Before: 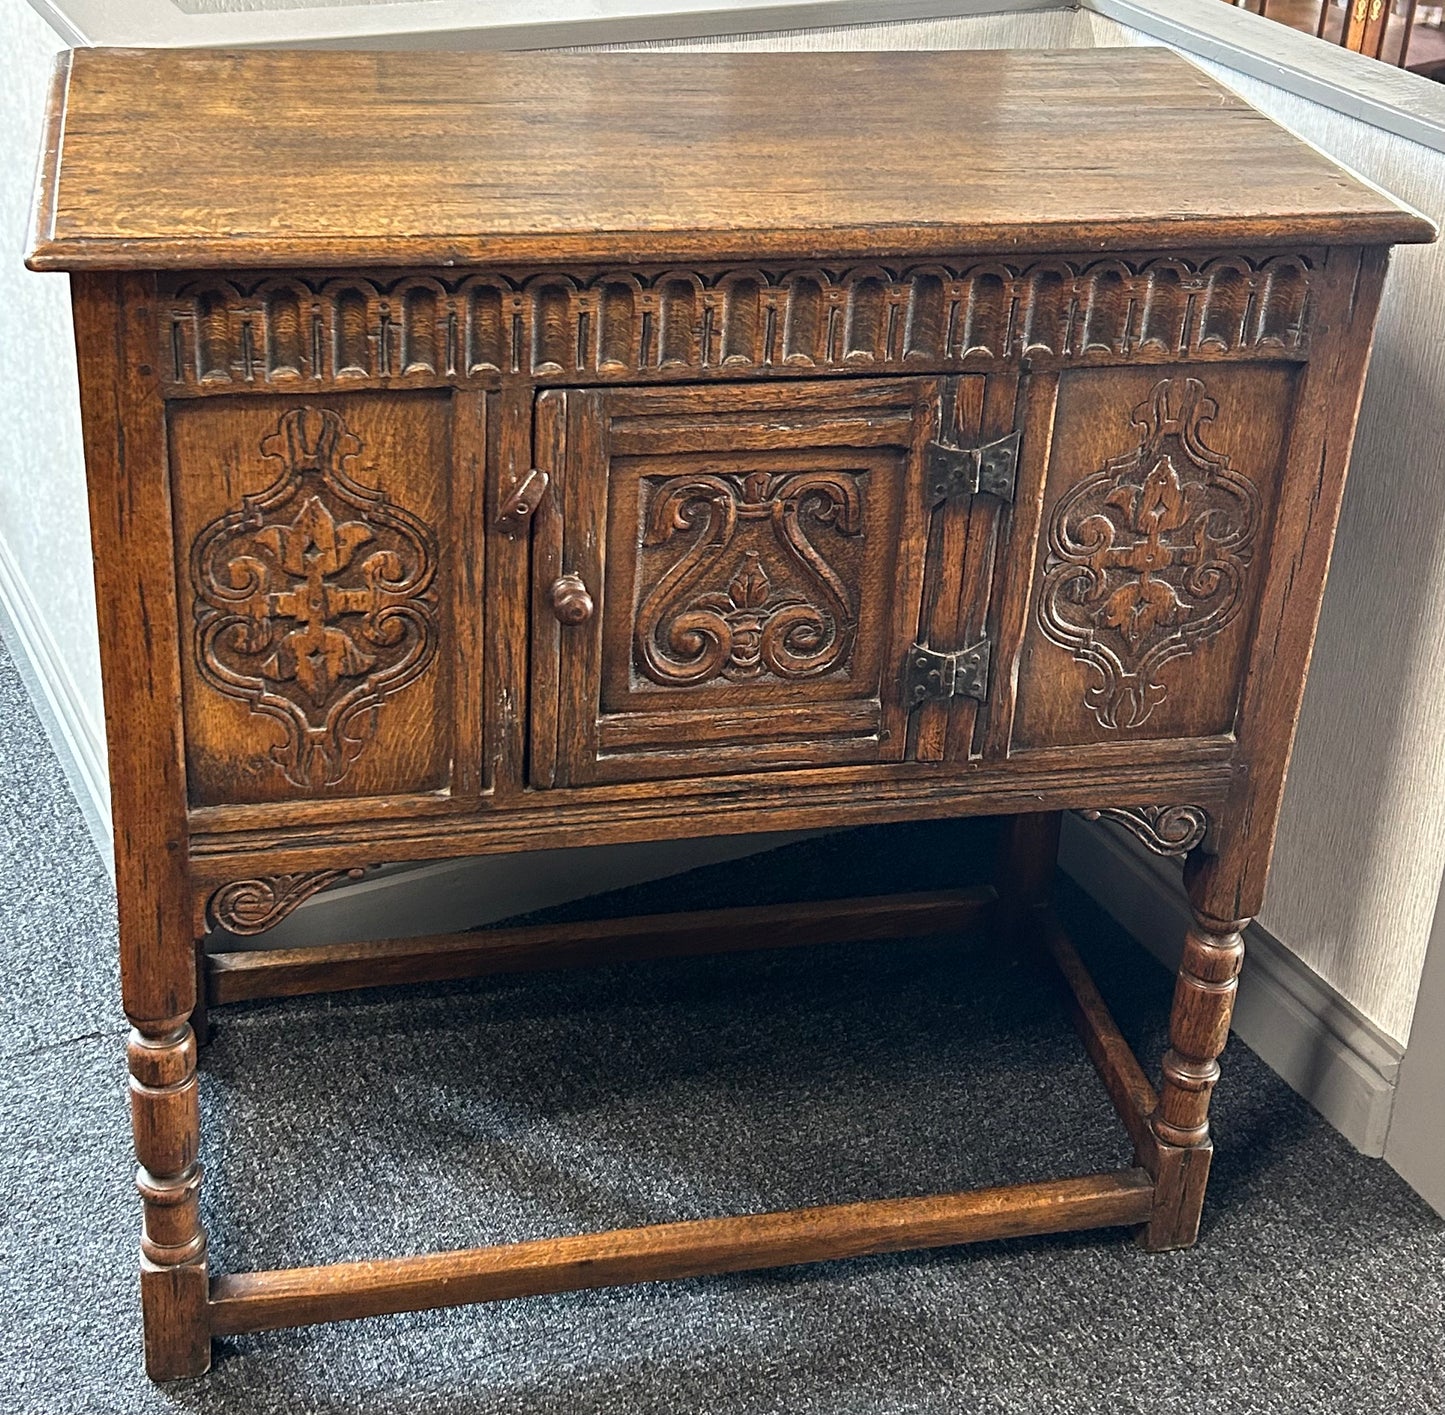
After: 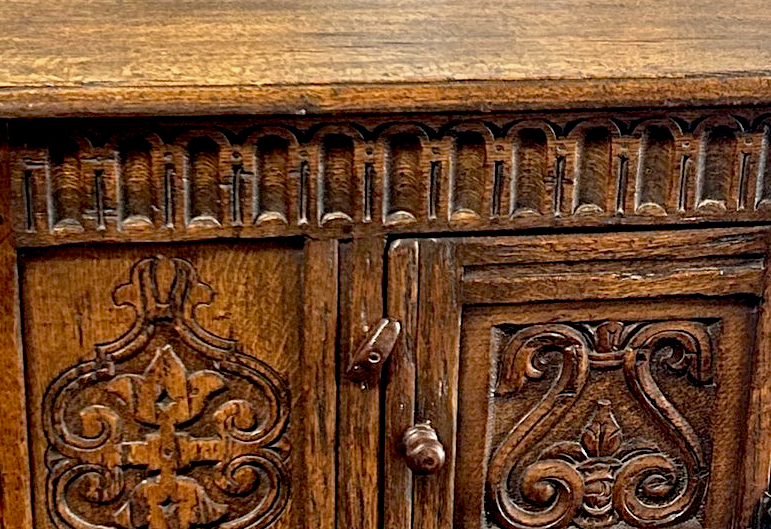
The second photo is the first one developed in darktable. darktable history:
shadows and highlights: radius 336.17, shadows 28.15, soften with gaussian
crop: left 10.271%, top 10.73%, right 36.316%, bottom 51.879%
exposure: black level correction 0.028, exposure -0.073 EV, compensate exposure bias true, compensate highlight preservation false
